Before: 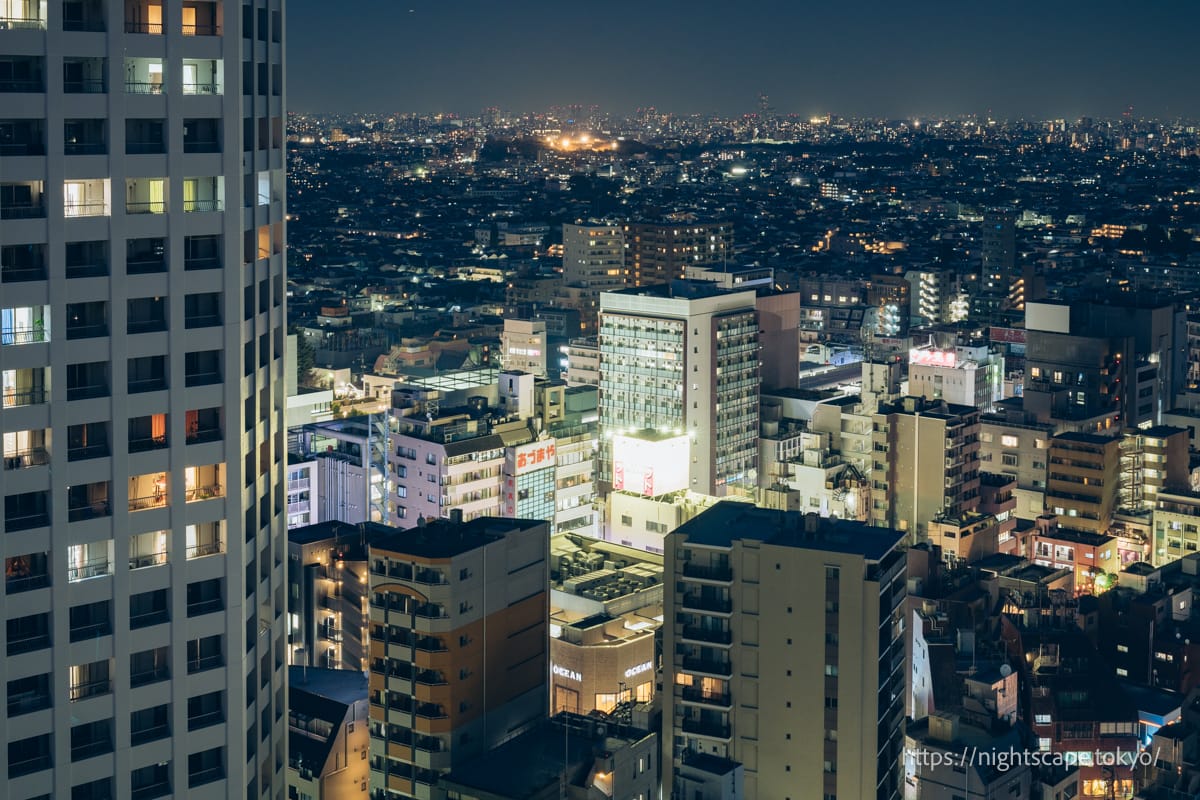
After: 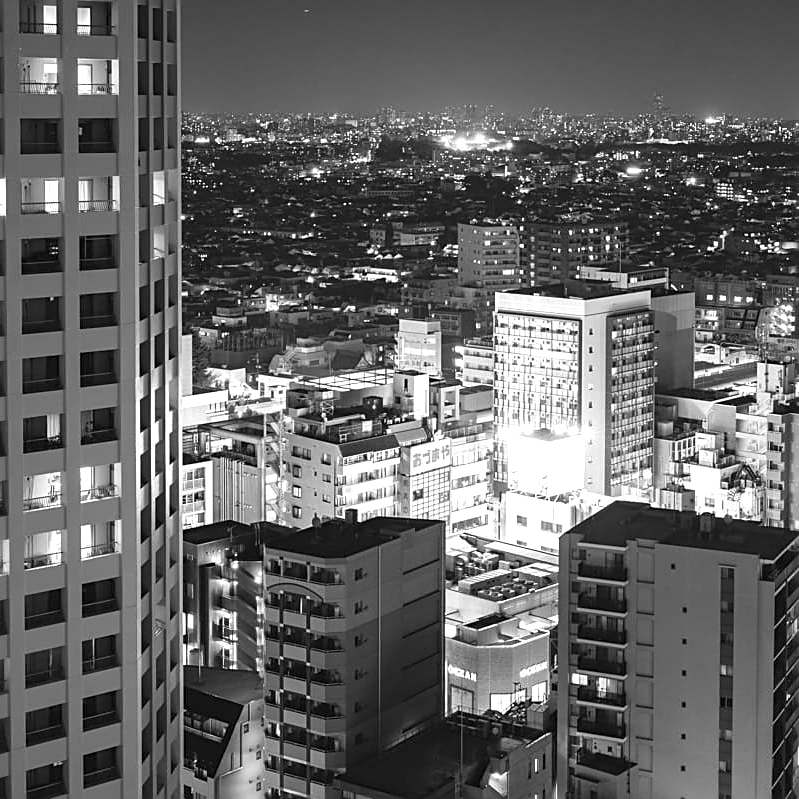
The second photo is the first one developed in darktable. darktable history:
exposure: black level correction 0, exposure 0.7 EV, compensate exposure bias true, compensate highlight preservation false
sharpen: on, module defaults
levels: levels [0.016, 0.492, 0.969]
color correction: highlights a* 21.88, highlights b* 22.25
monochrome: a -35.87, b 49.73, size 1.7
crop and rotate: left 8.786%, right 24.548%
